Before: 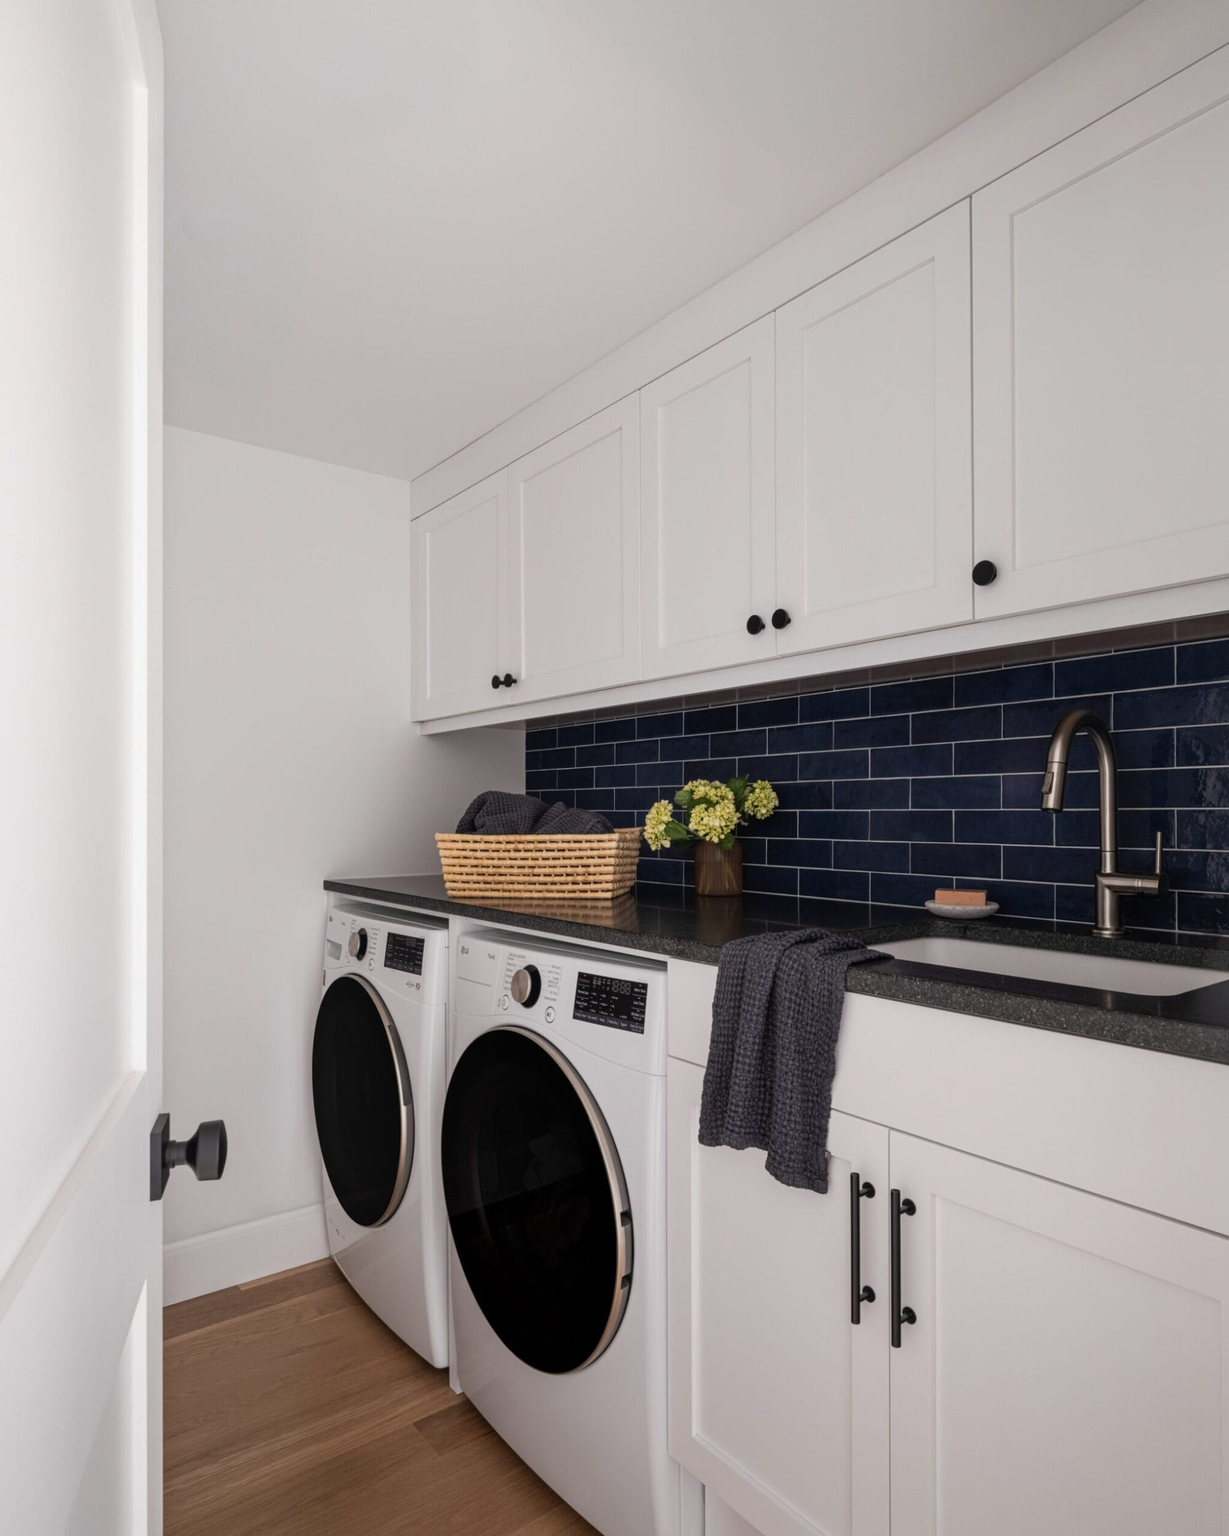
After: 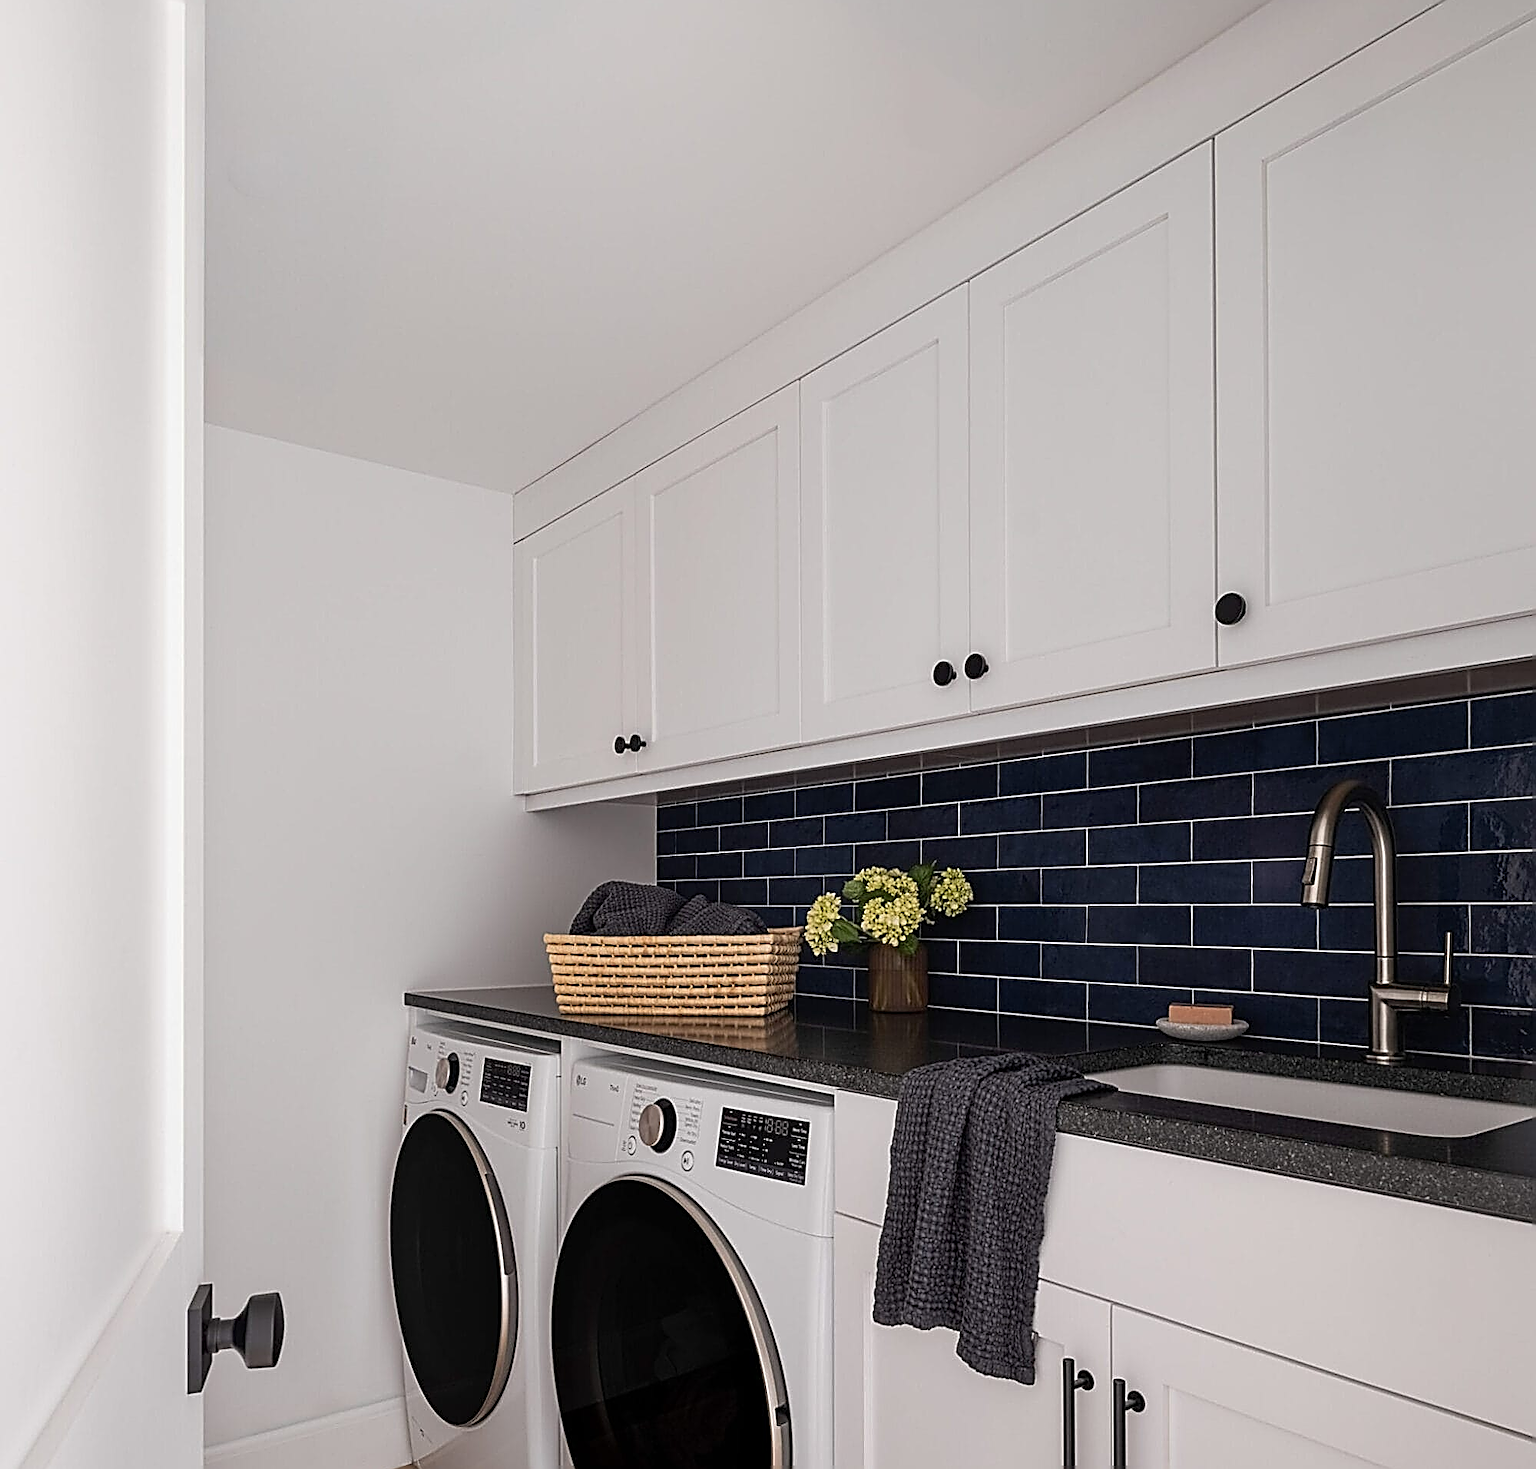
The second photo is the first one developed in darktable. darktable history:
crop: top 5.602%, bottom 17.812%
sharpen: amount 1.991
